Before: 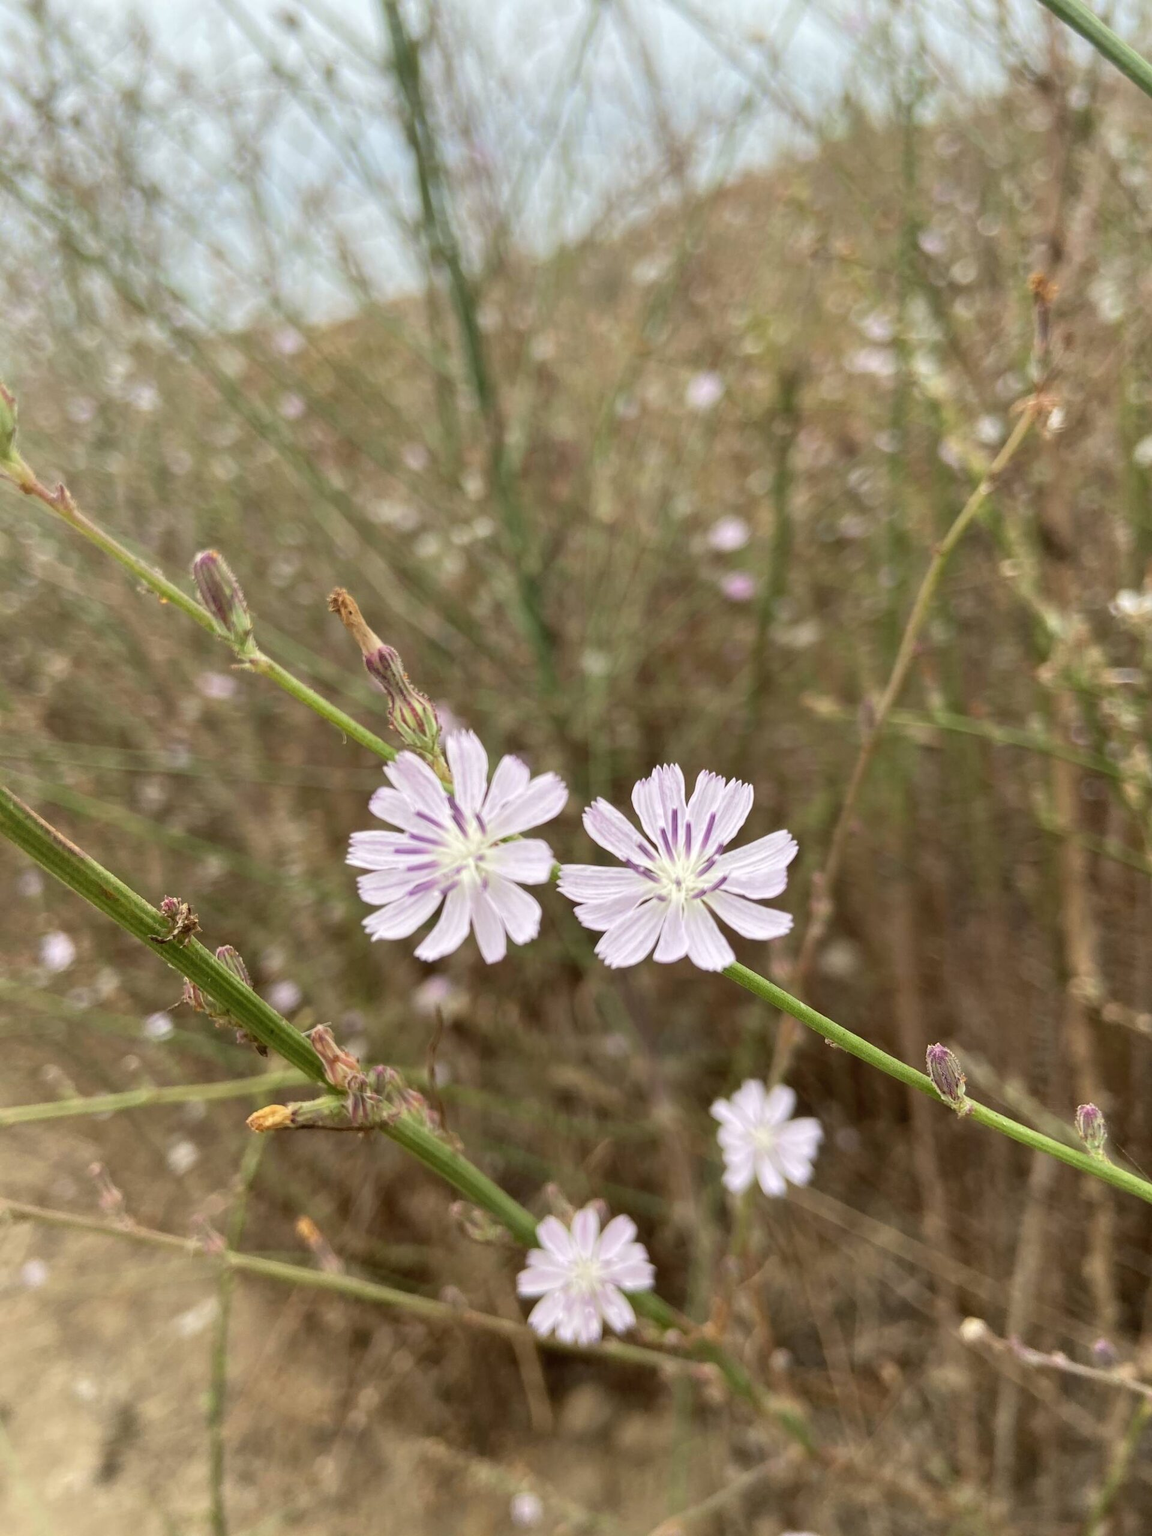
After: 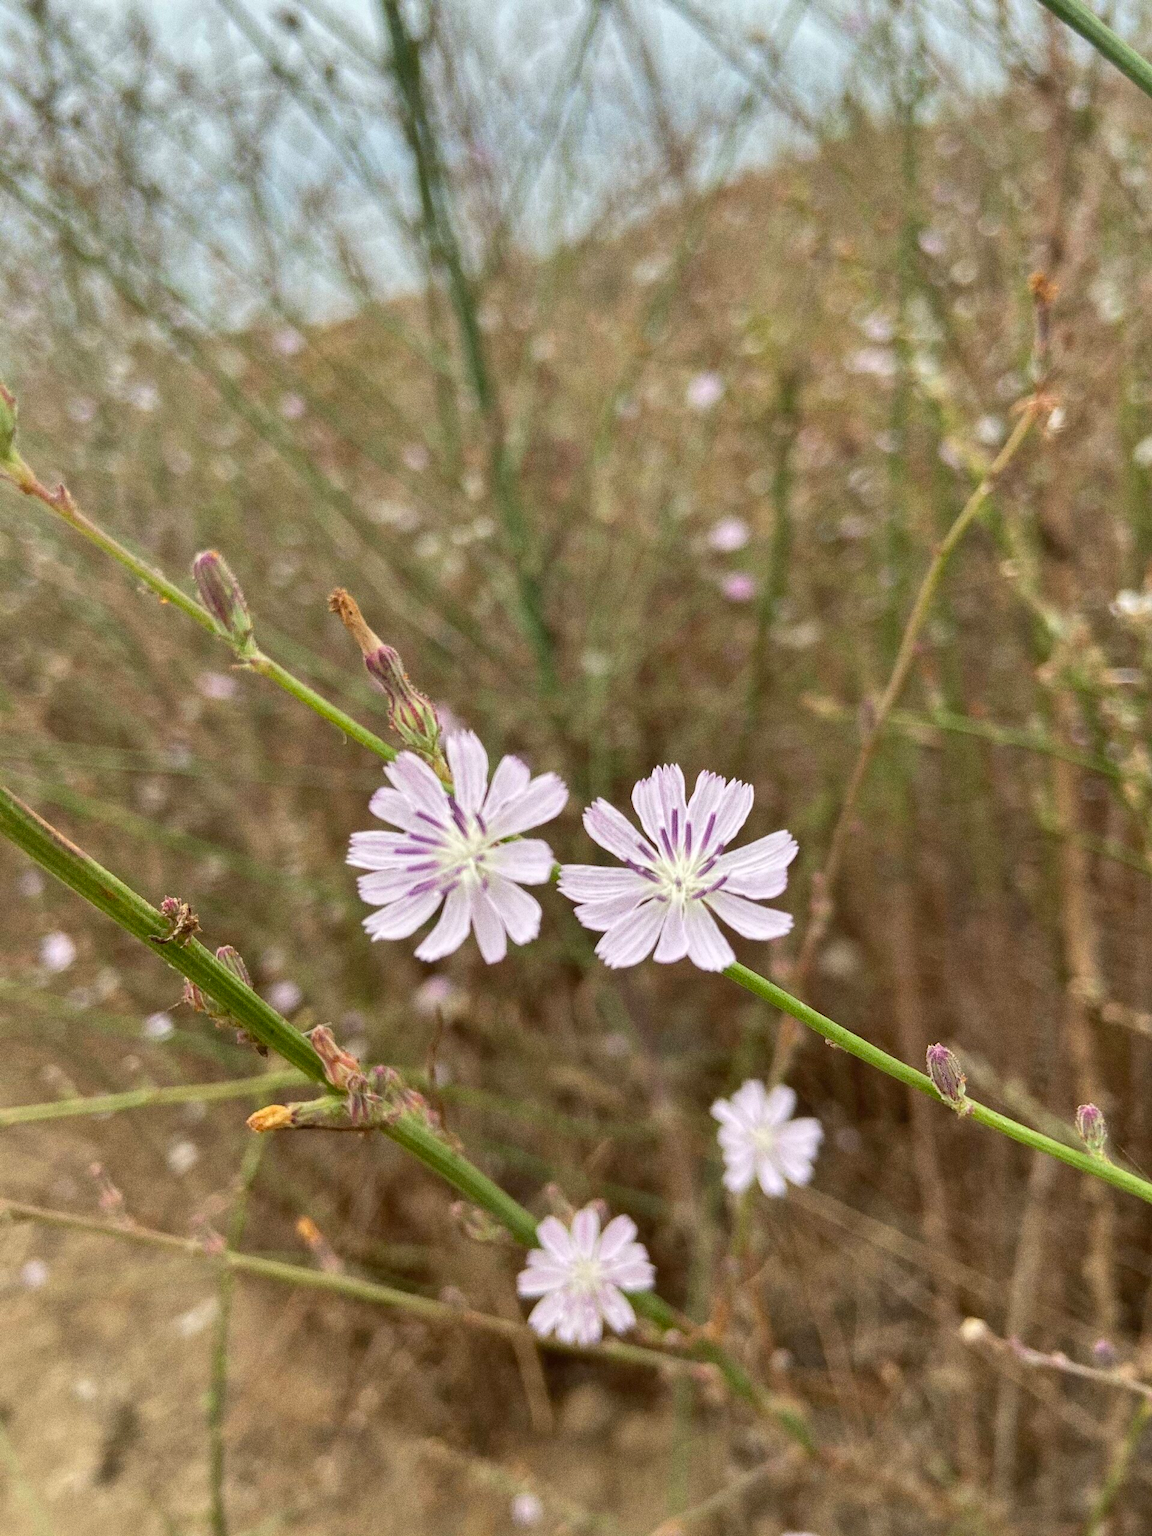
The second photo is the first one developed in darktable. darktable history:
grain: coarseness 0.09 ISO, strength 40%
shadows and highlights: shadows 40, highlights -54, highlights color adjustment 46%, low approximation 0.01, soften with gaussian
